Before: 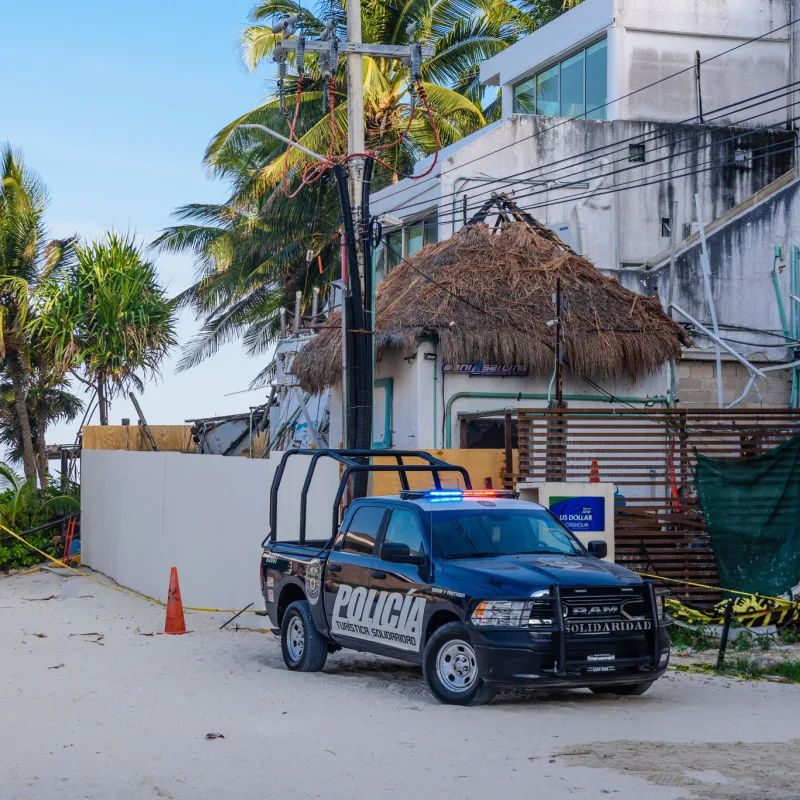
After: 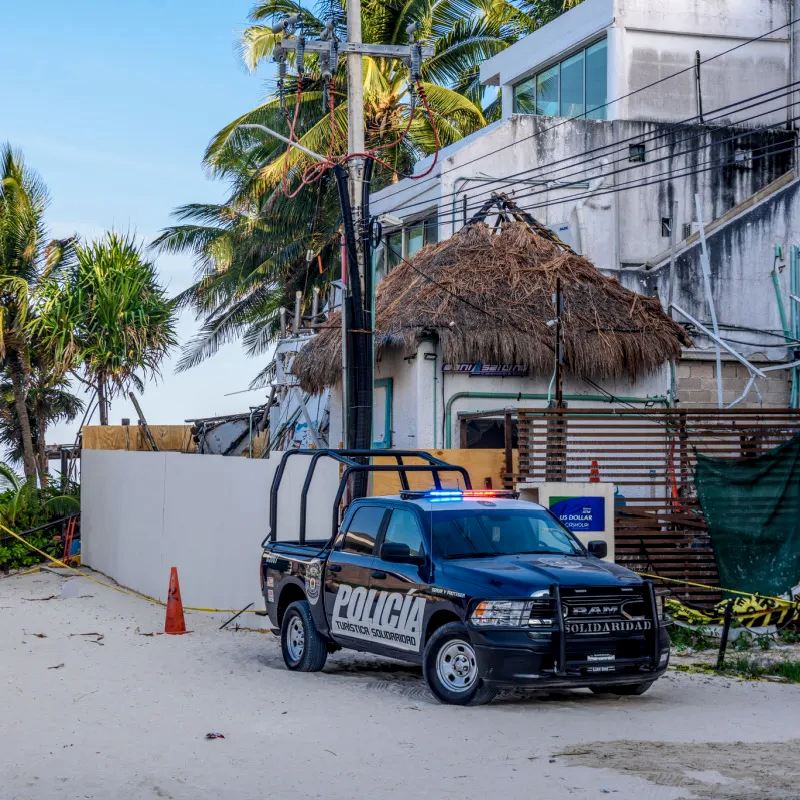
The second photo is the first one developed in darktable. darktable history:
local contrast: highlights 34%, detail 135%
